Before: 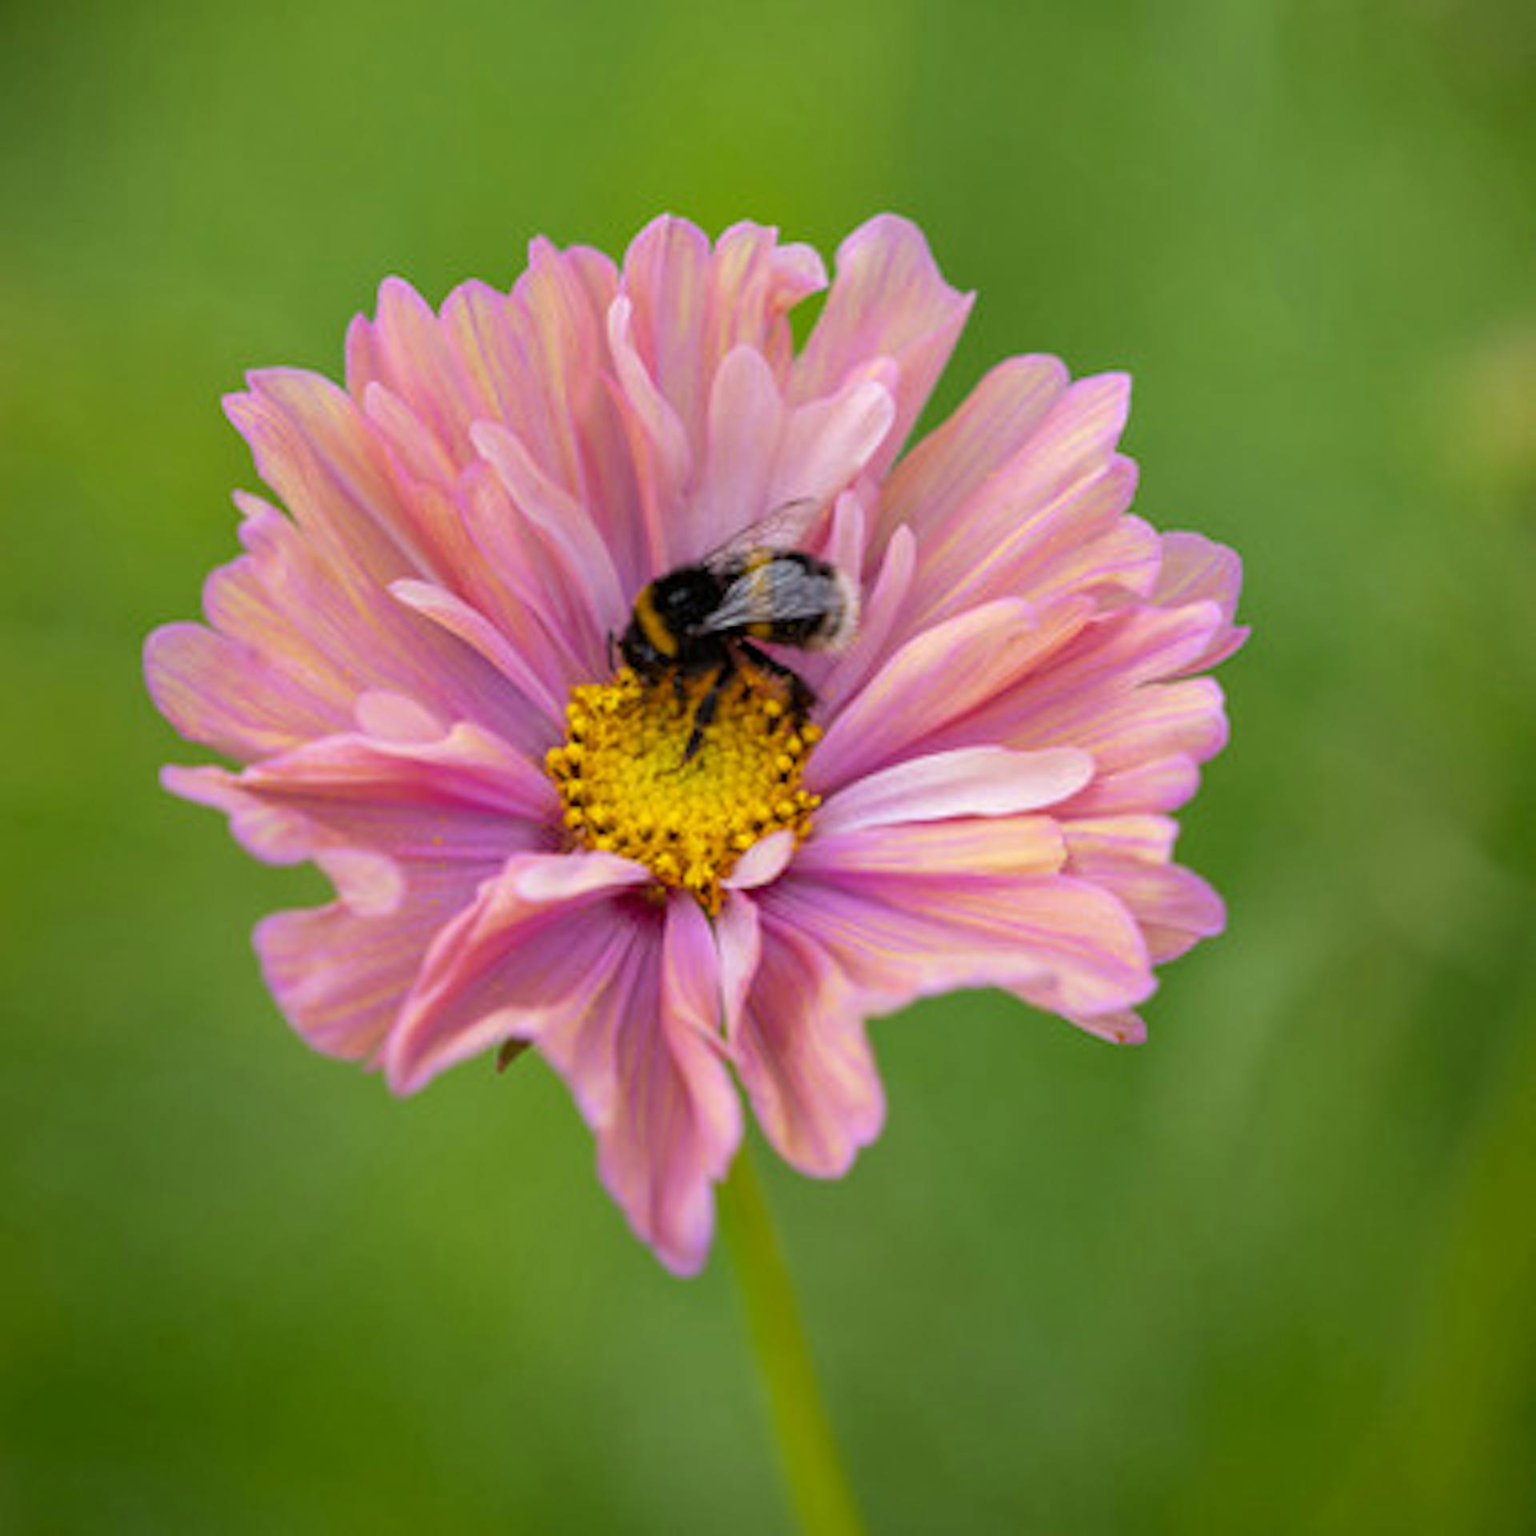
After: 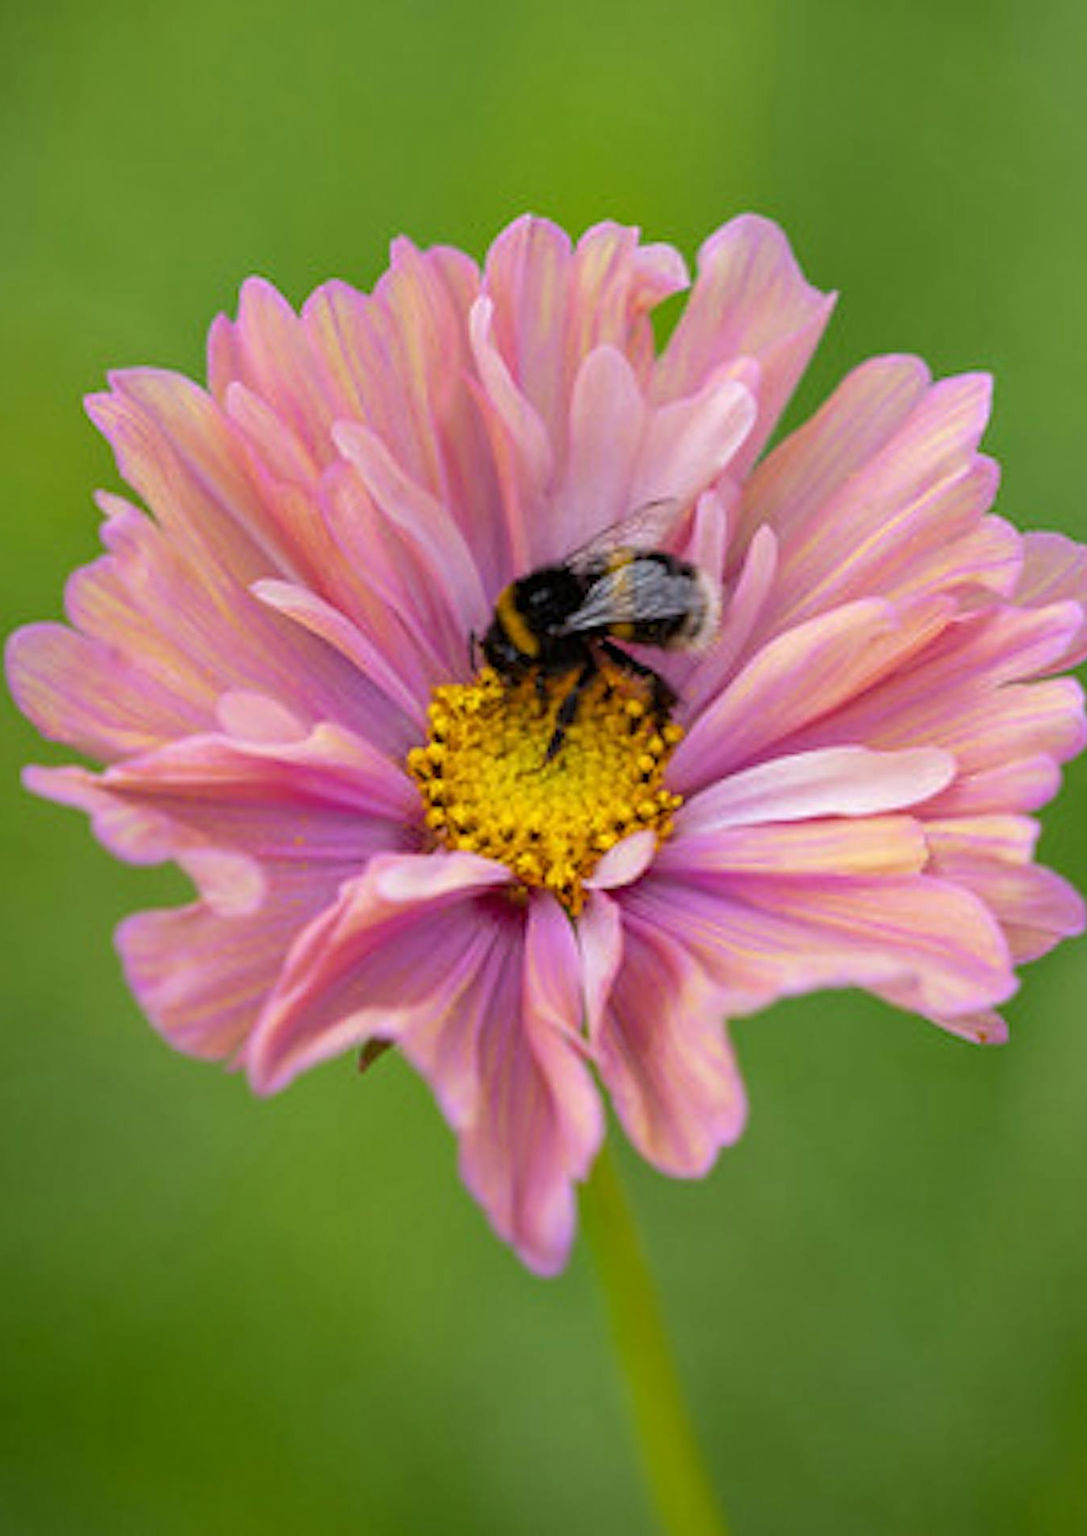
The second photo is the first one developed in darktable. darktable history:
crop and rotate: left 9.061%, right 20.142%
sharpen: on, module defaults
